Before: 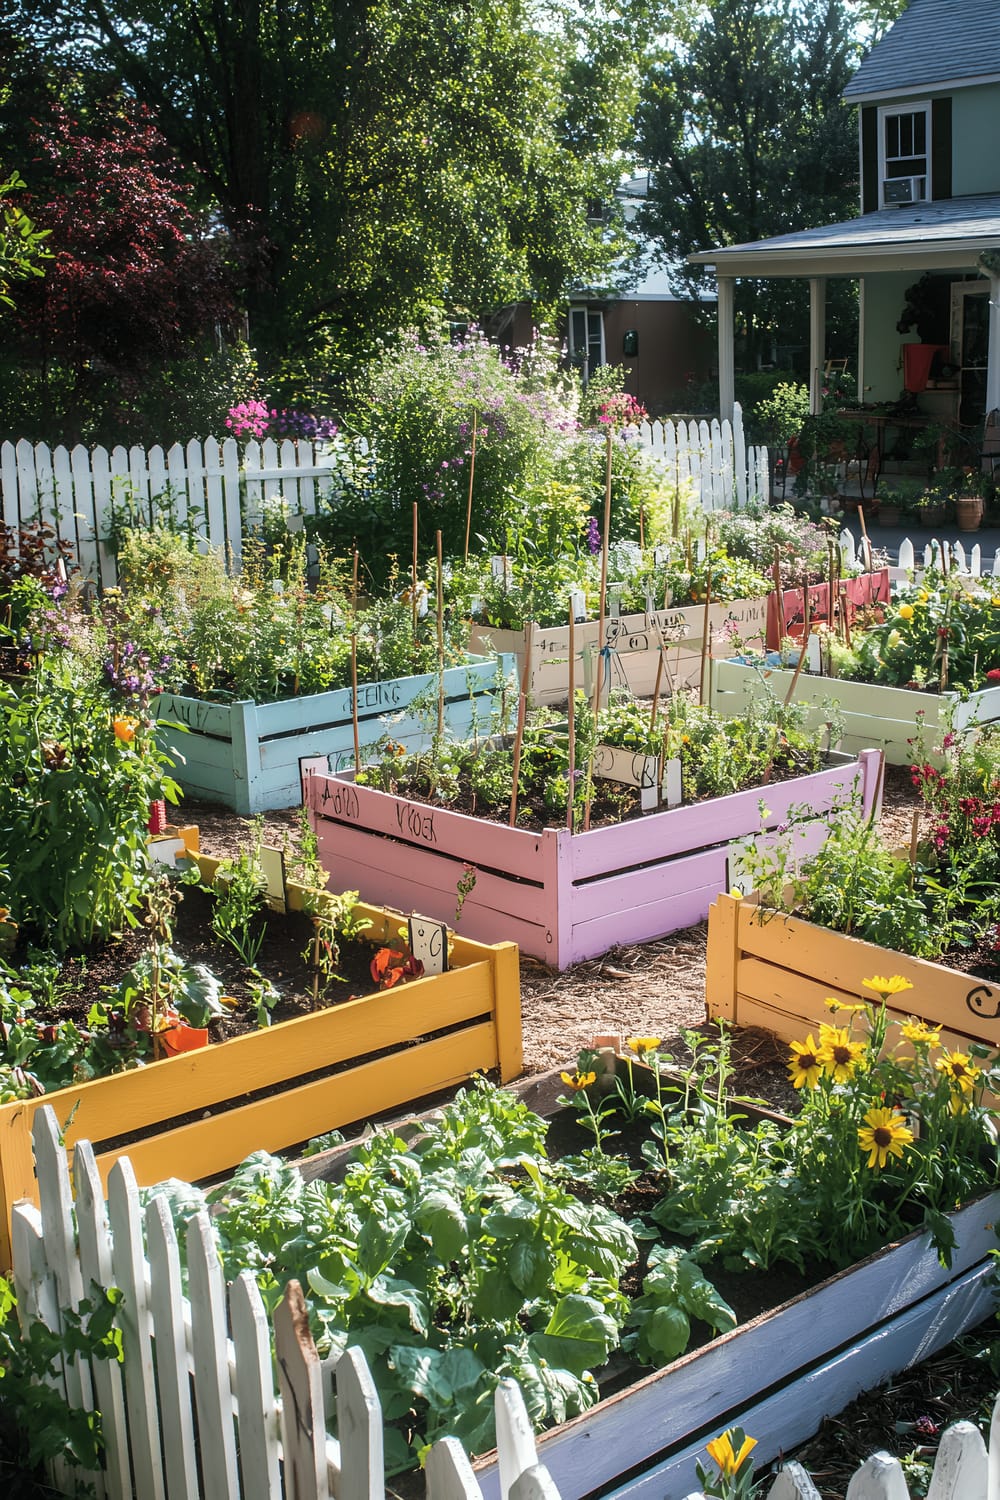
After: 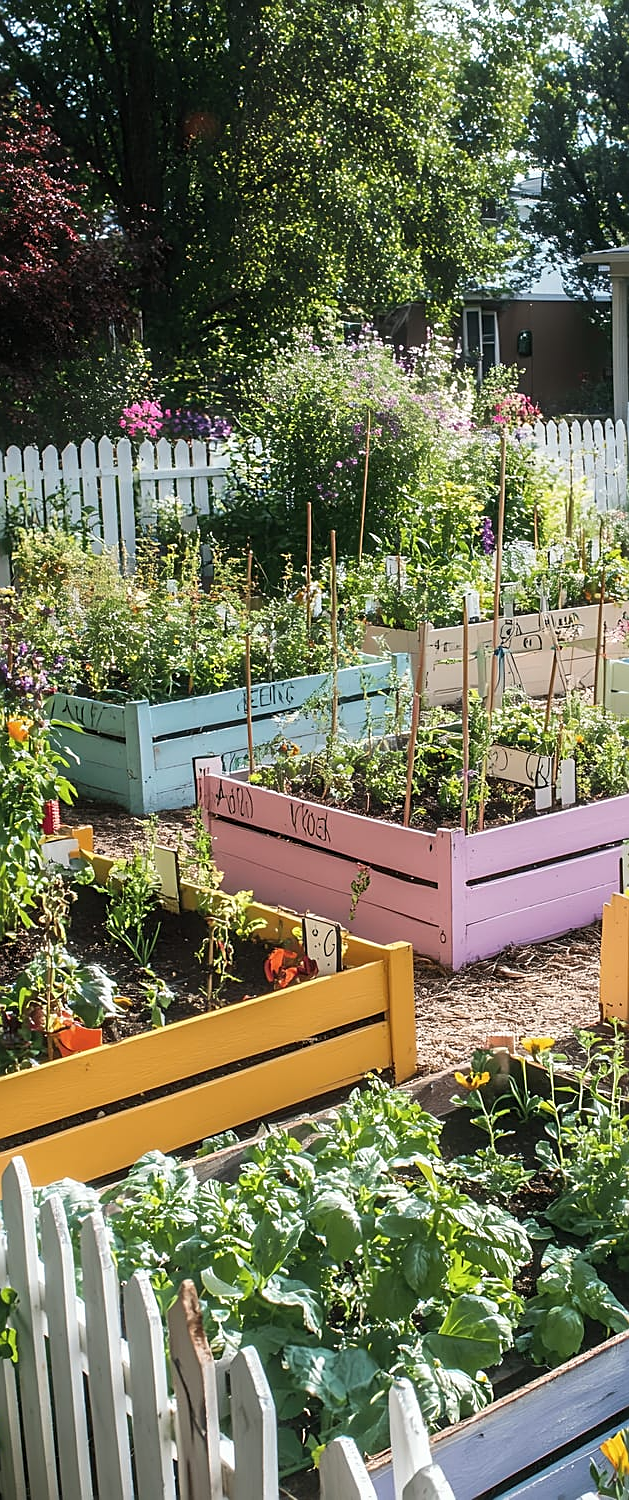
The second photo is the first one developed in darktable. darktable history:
sharpen: on, module defaults
crop: left 10.657%, right 26.398%
